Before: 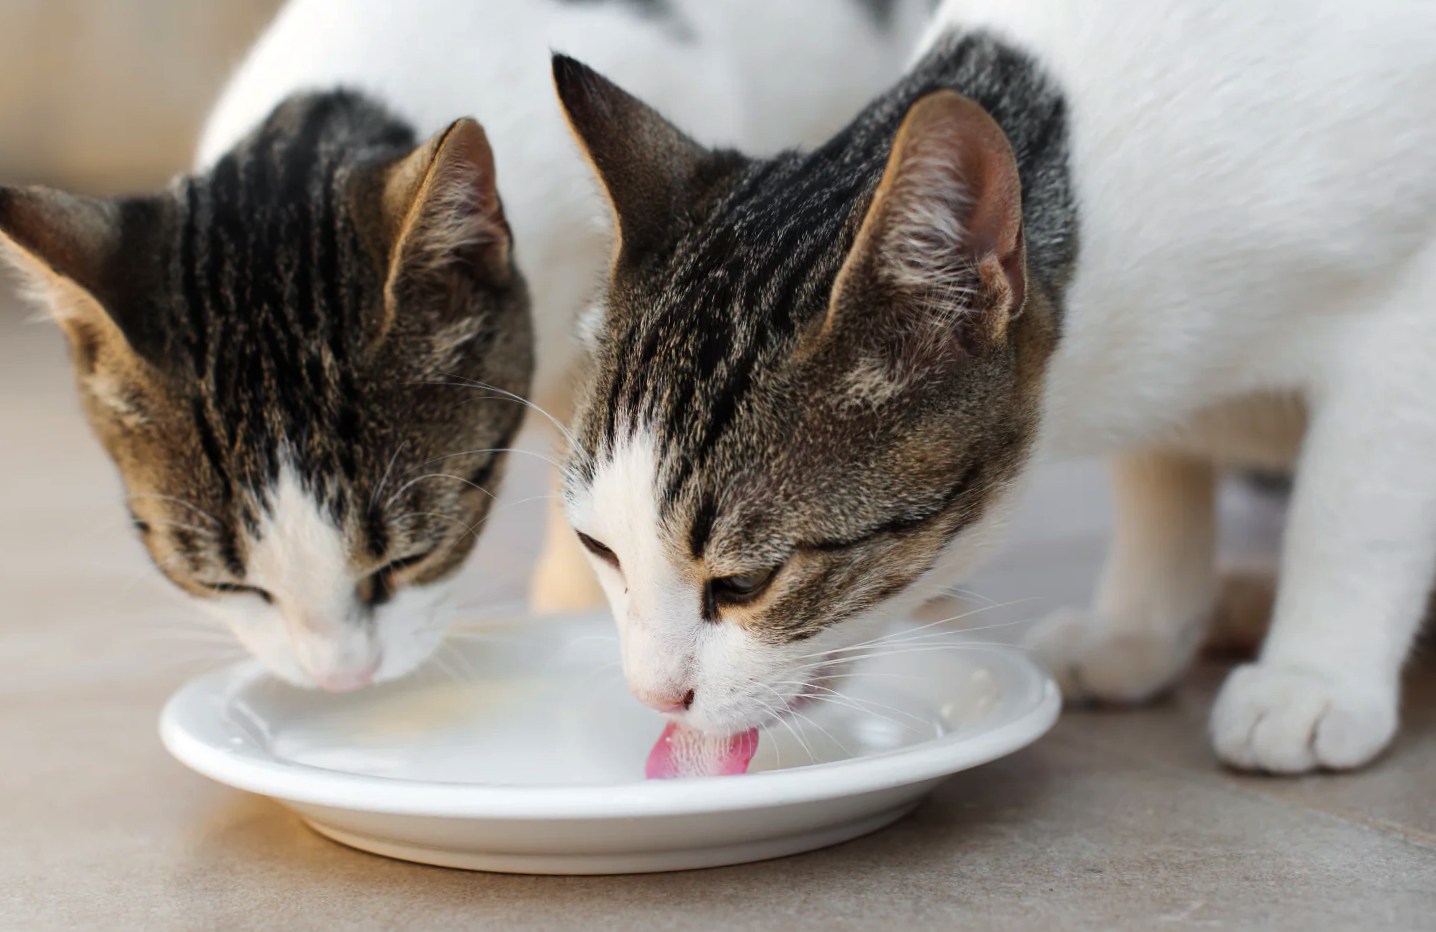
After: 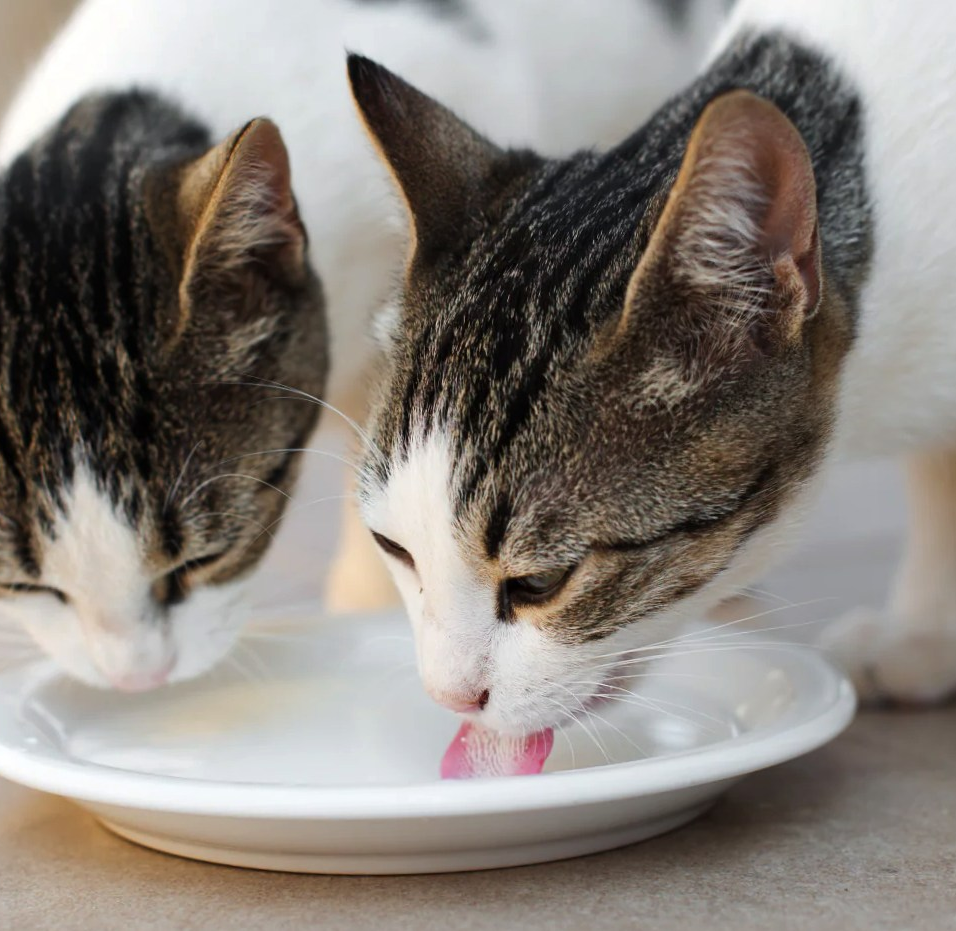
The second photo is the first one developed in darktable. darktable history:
crop and rotate: left 14.401%, right 18.966%
